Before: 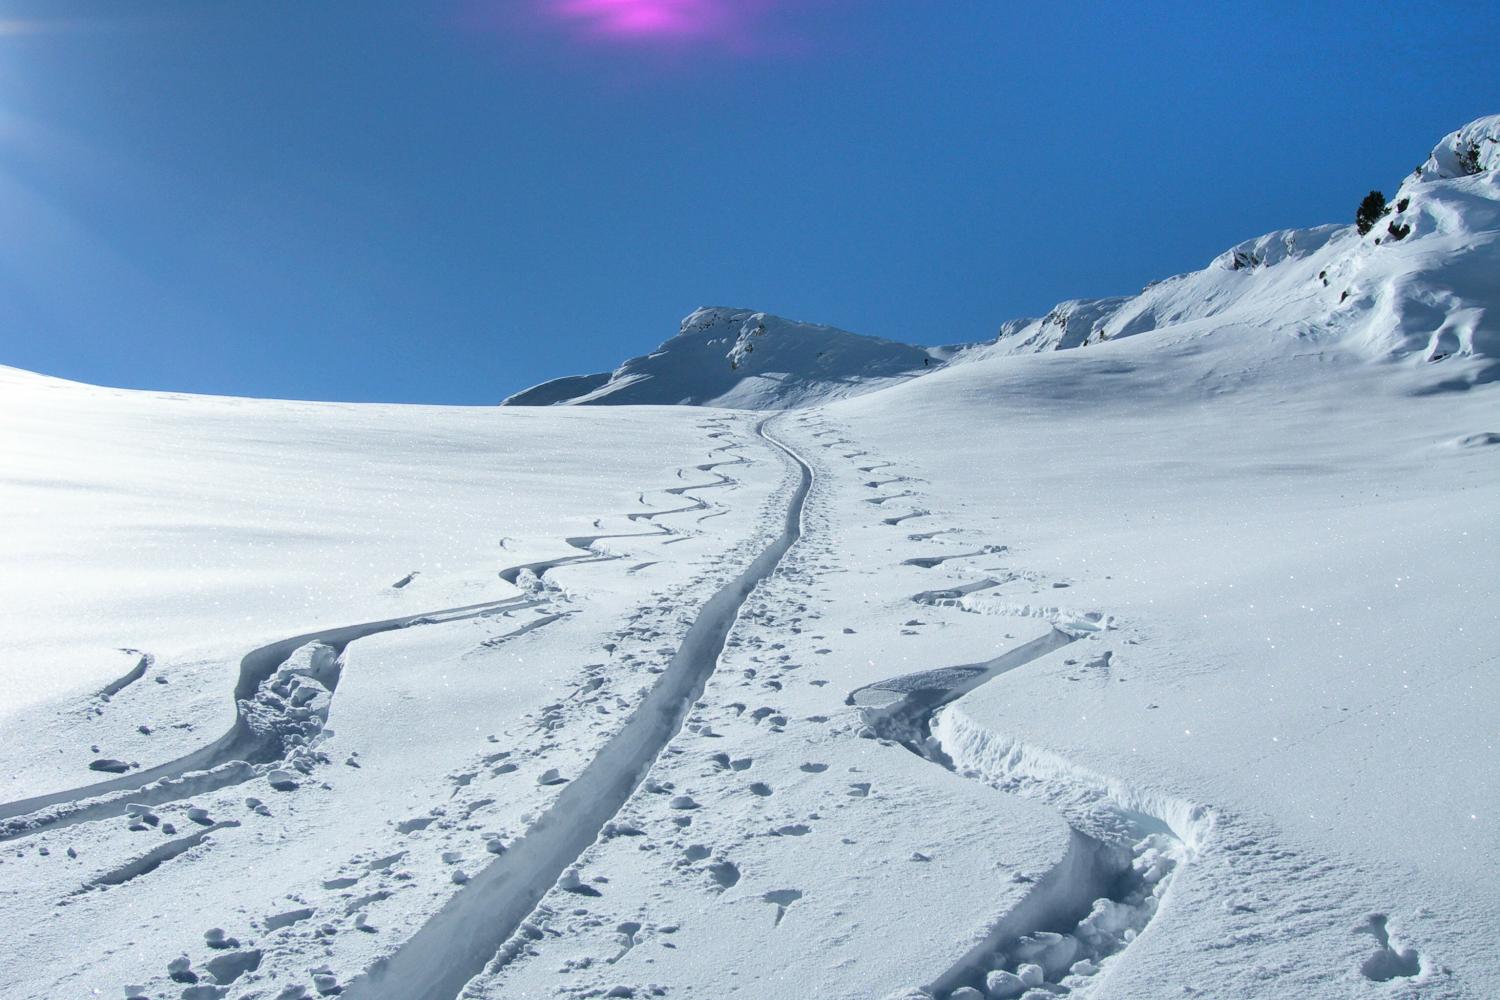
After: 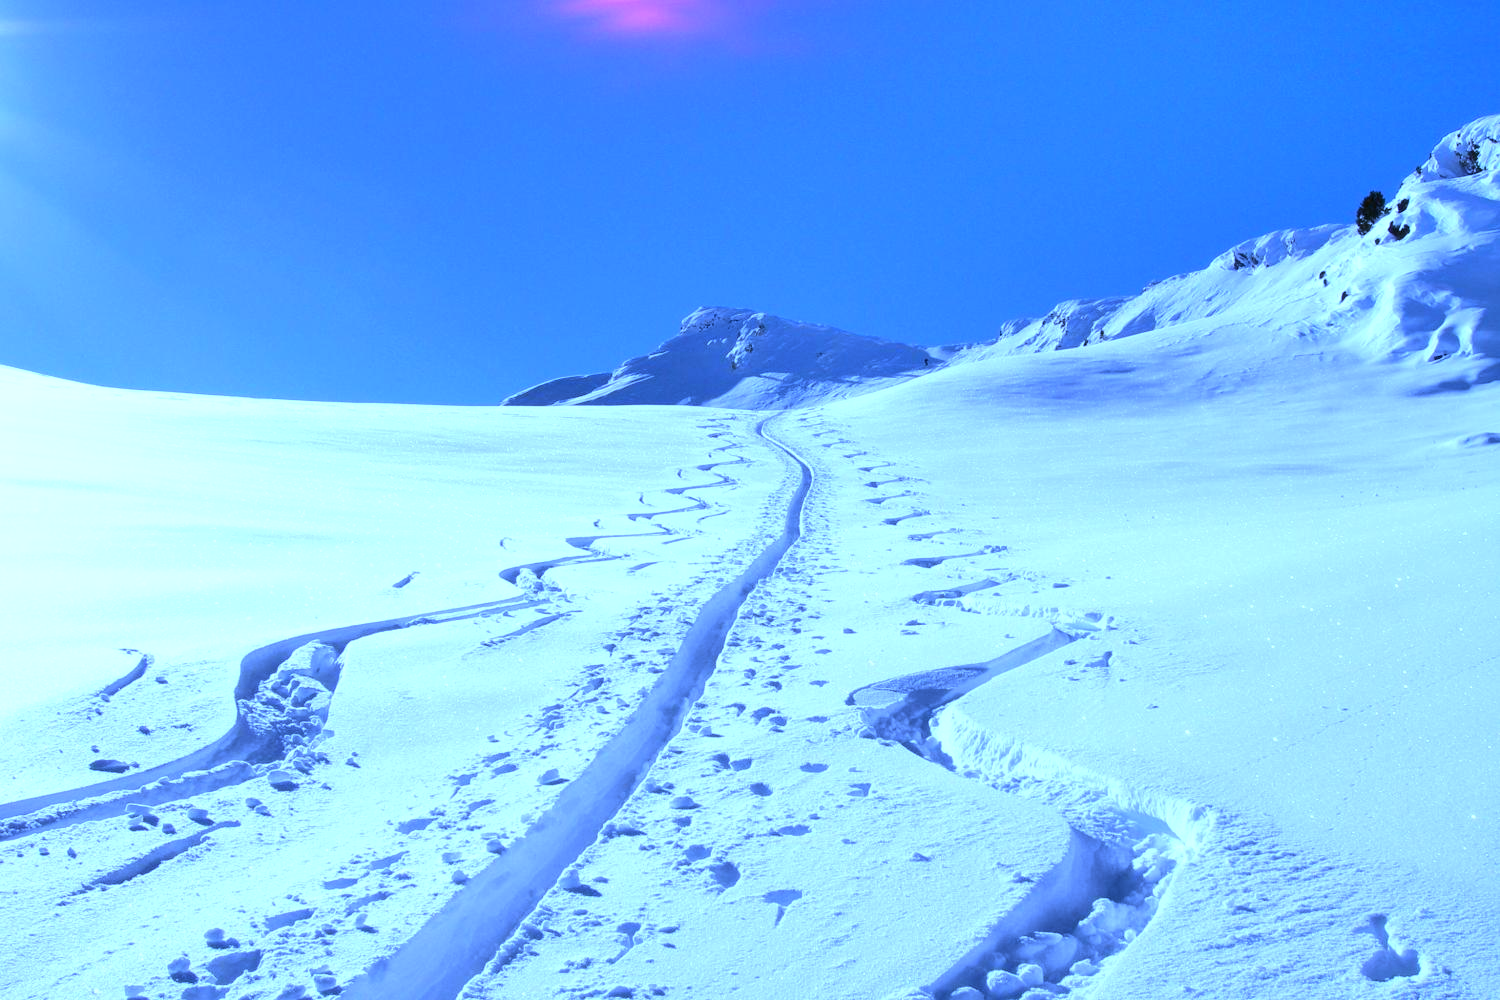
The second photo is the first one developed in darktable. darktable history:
white balance: red 0.766, blue 1.537
exposure: black level correction 0, exposure 0.5 EV, compensate exposure bias true, compensate highlight preservation false
